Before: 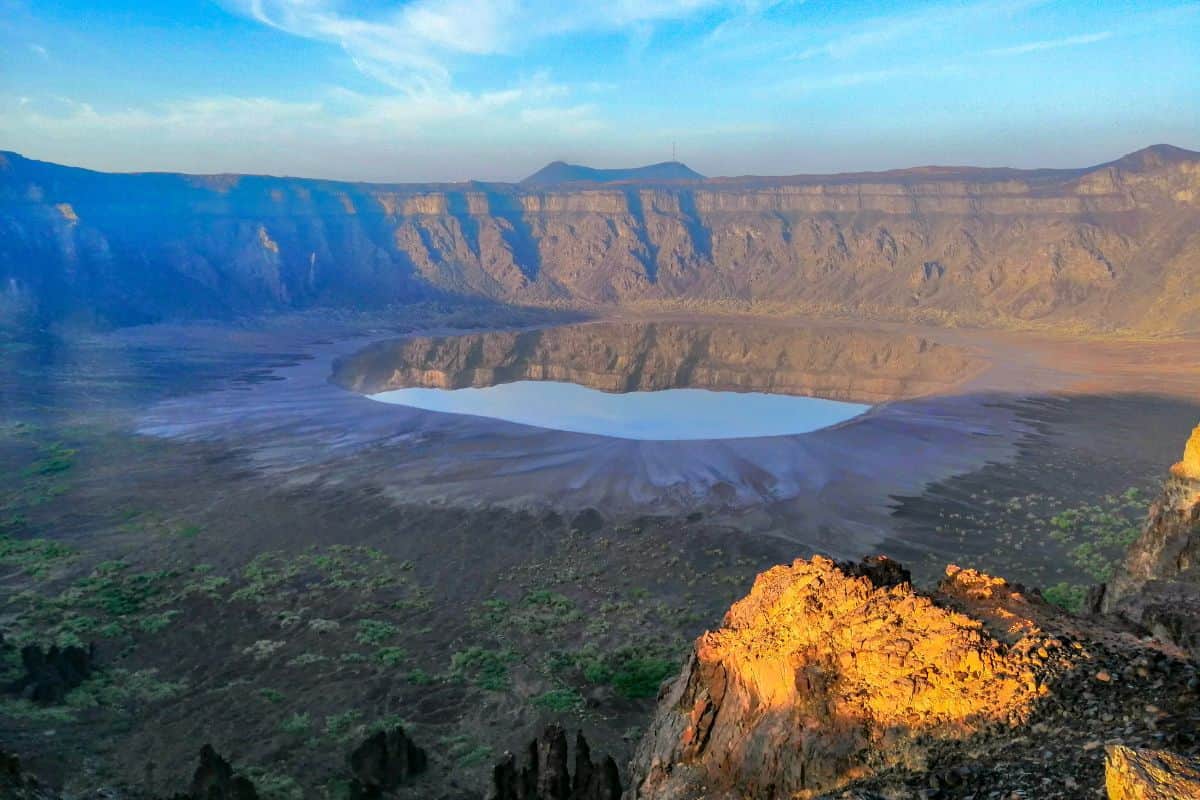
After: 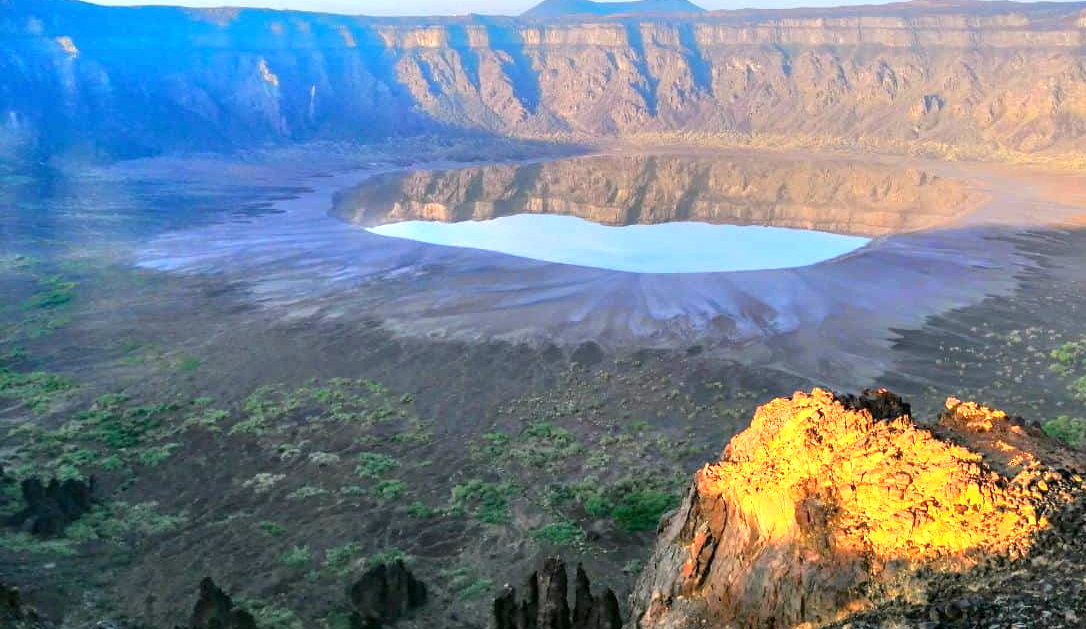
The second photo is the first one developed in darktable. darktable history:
exposure: exposure 1 EV, compensate highlight preservation false
crop: top 20.976%, right 9.421%, bottom 0.329%
